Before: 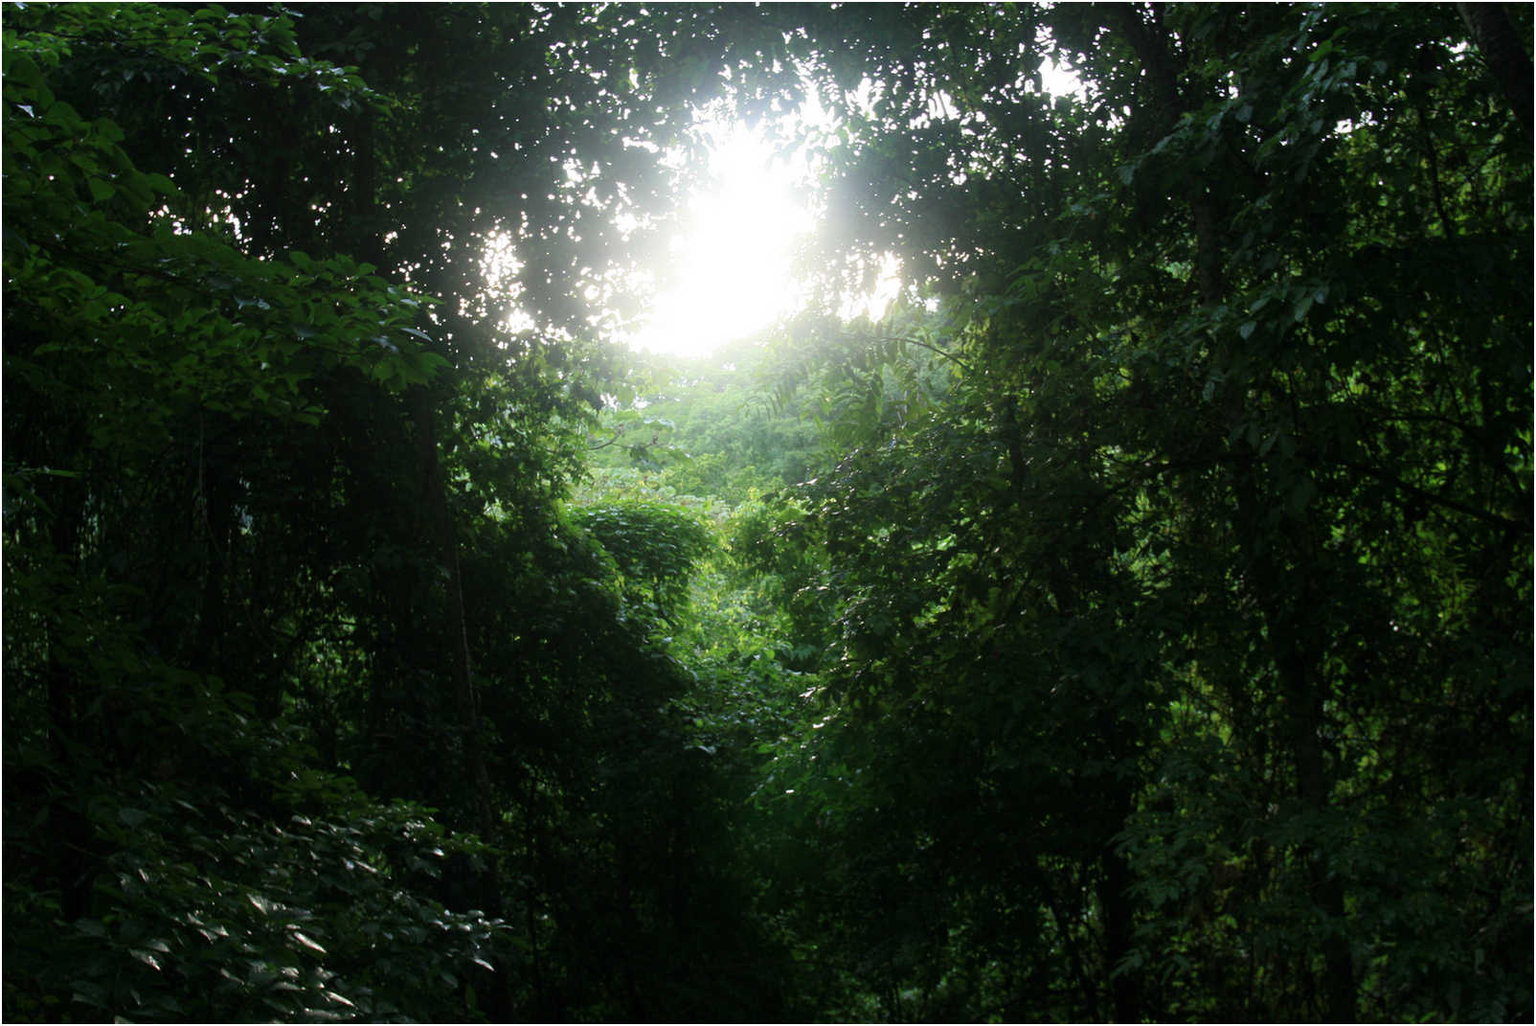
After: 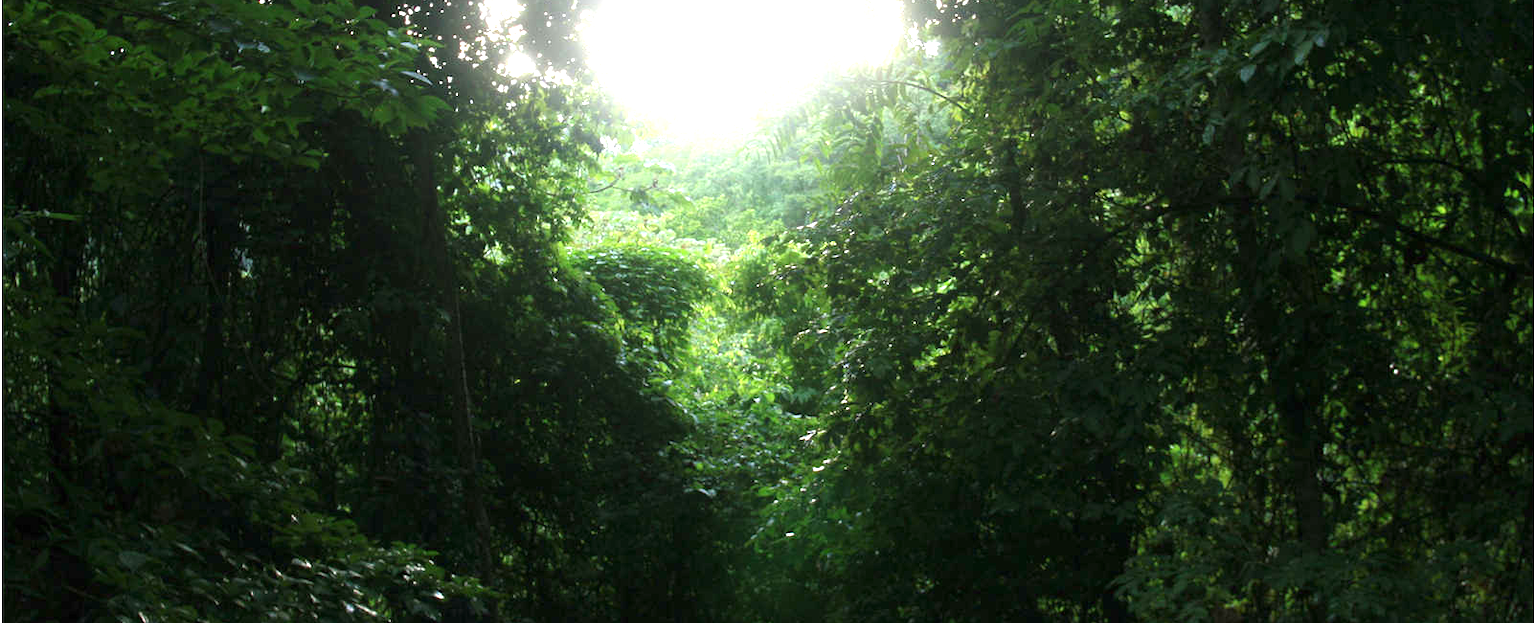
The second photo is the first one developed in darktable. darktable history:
crop and rotate: top 25.103%, bottom 14.032%
exposure: black level correction 0, exposure 1.001 EV, compensate highlight preservation false
